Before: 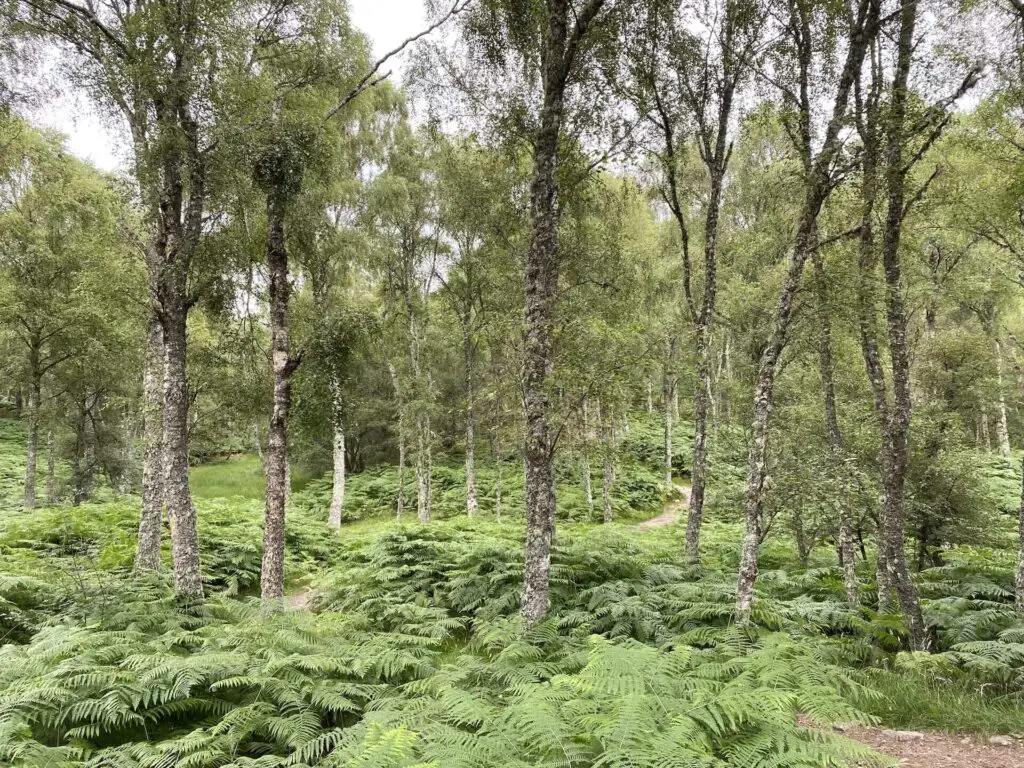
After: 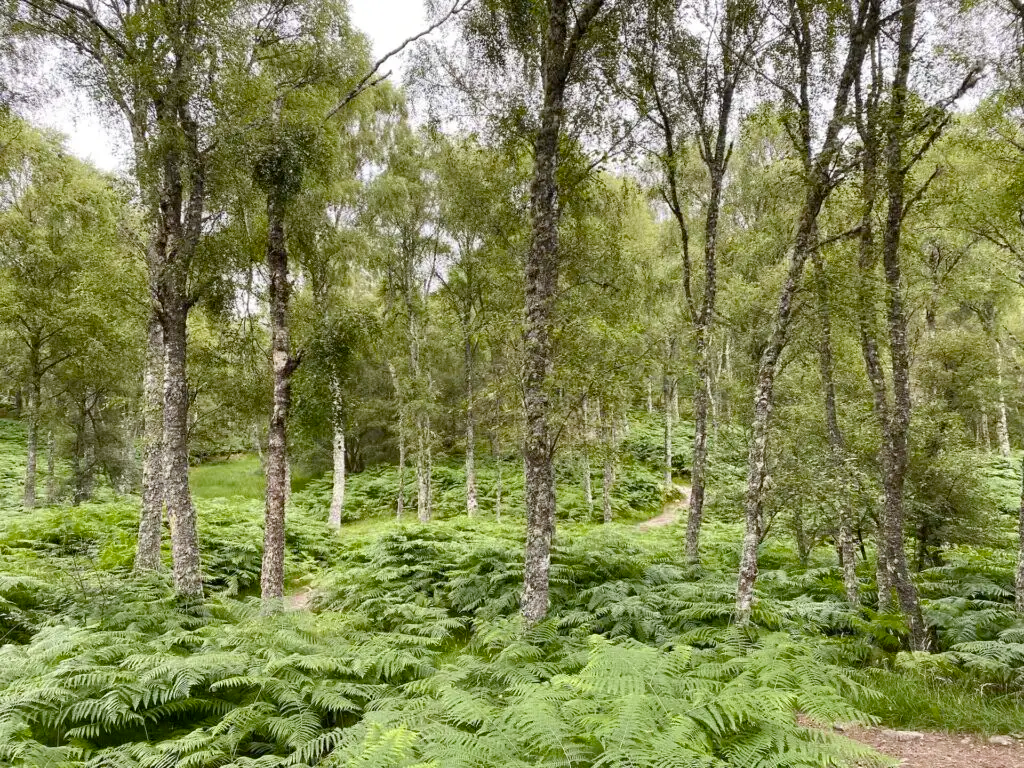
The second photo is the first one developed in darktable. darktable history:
color balance rgb: perceptual saturation grading › global saturation 20%, perceptual saturation grading › highlights -13.898%, perceptual saturation grading › shadows 49.464%
